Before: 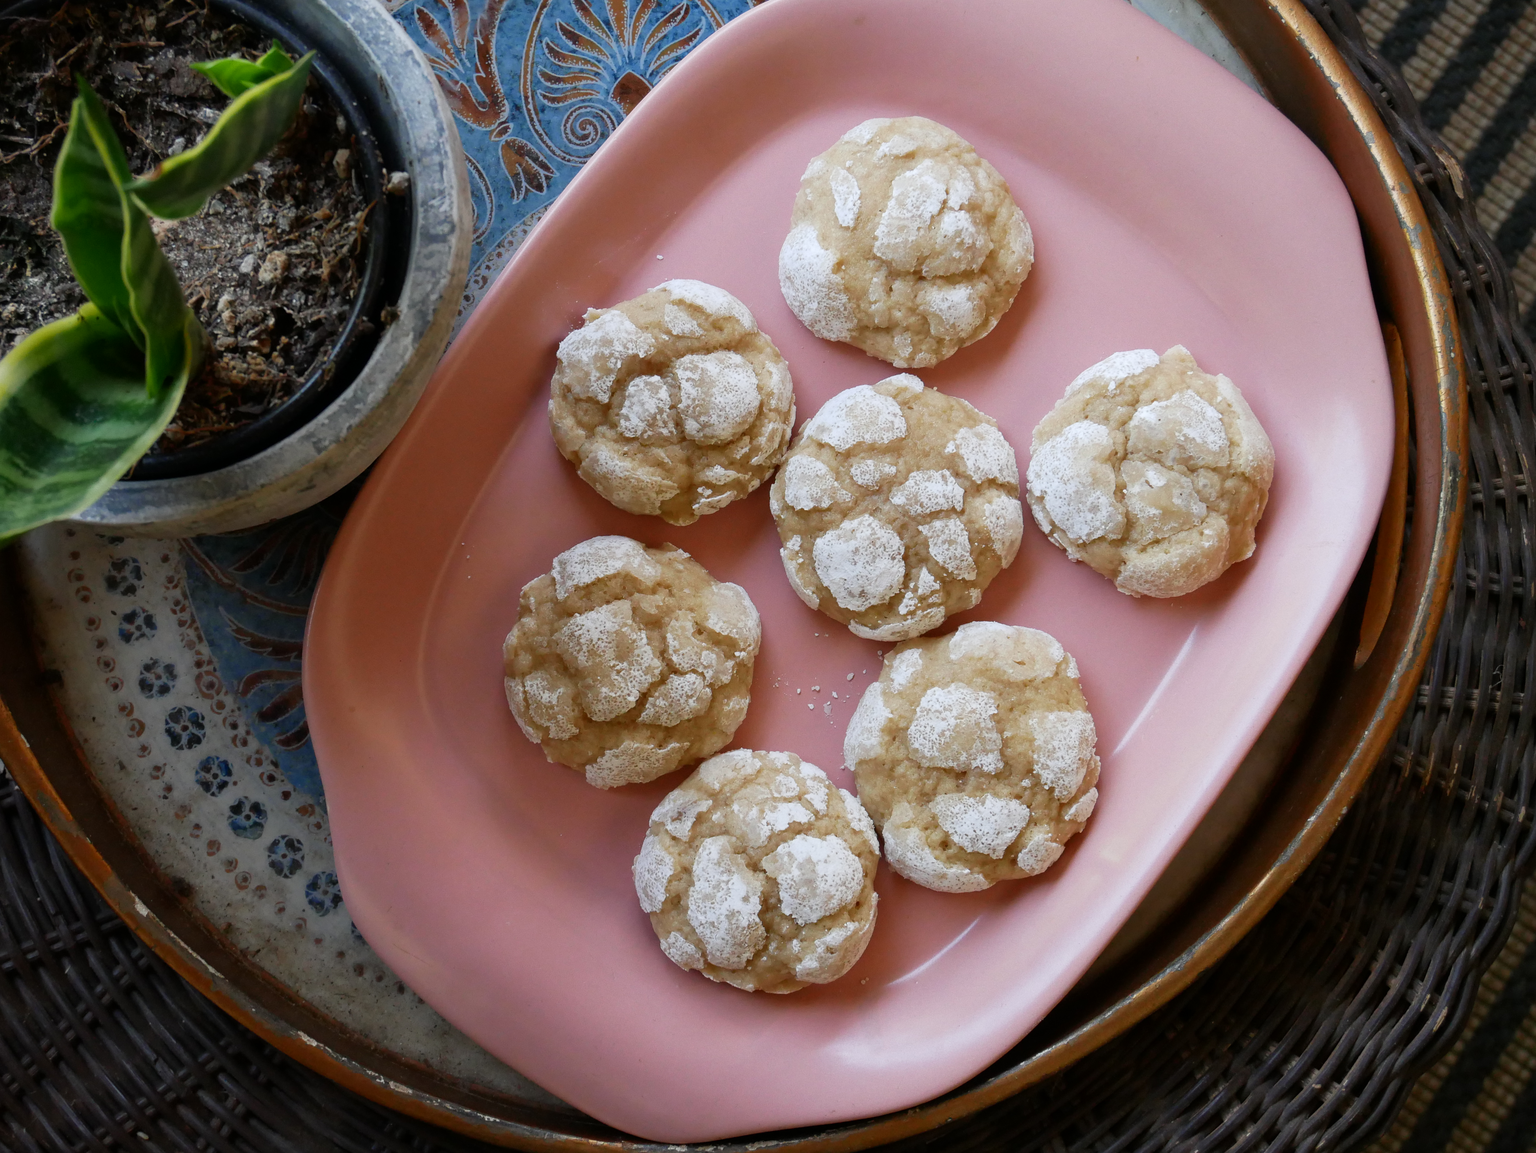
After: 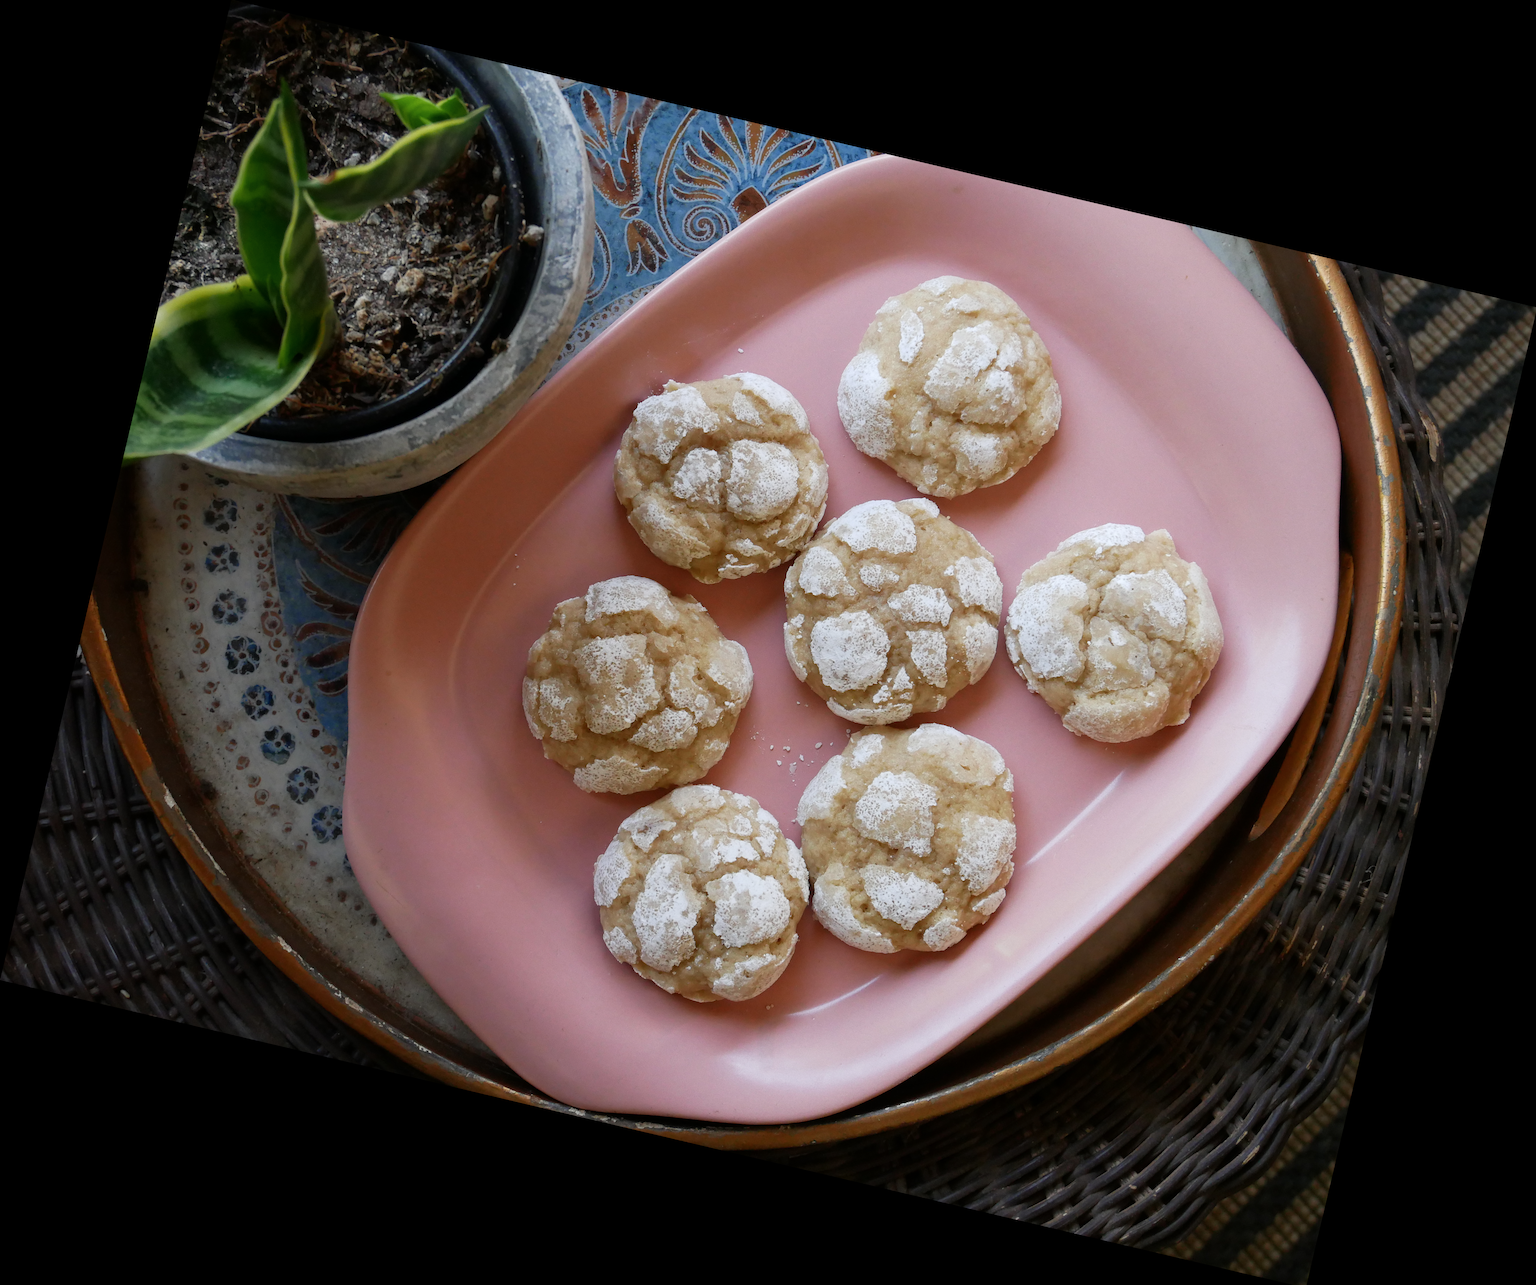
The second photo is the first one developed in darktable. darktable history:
crop: top 0.05%, bottom 0.098%
contrast brightness saturation: saturation -0.04
rotate and perspective: rotation 13.27°, automatic cropping off
